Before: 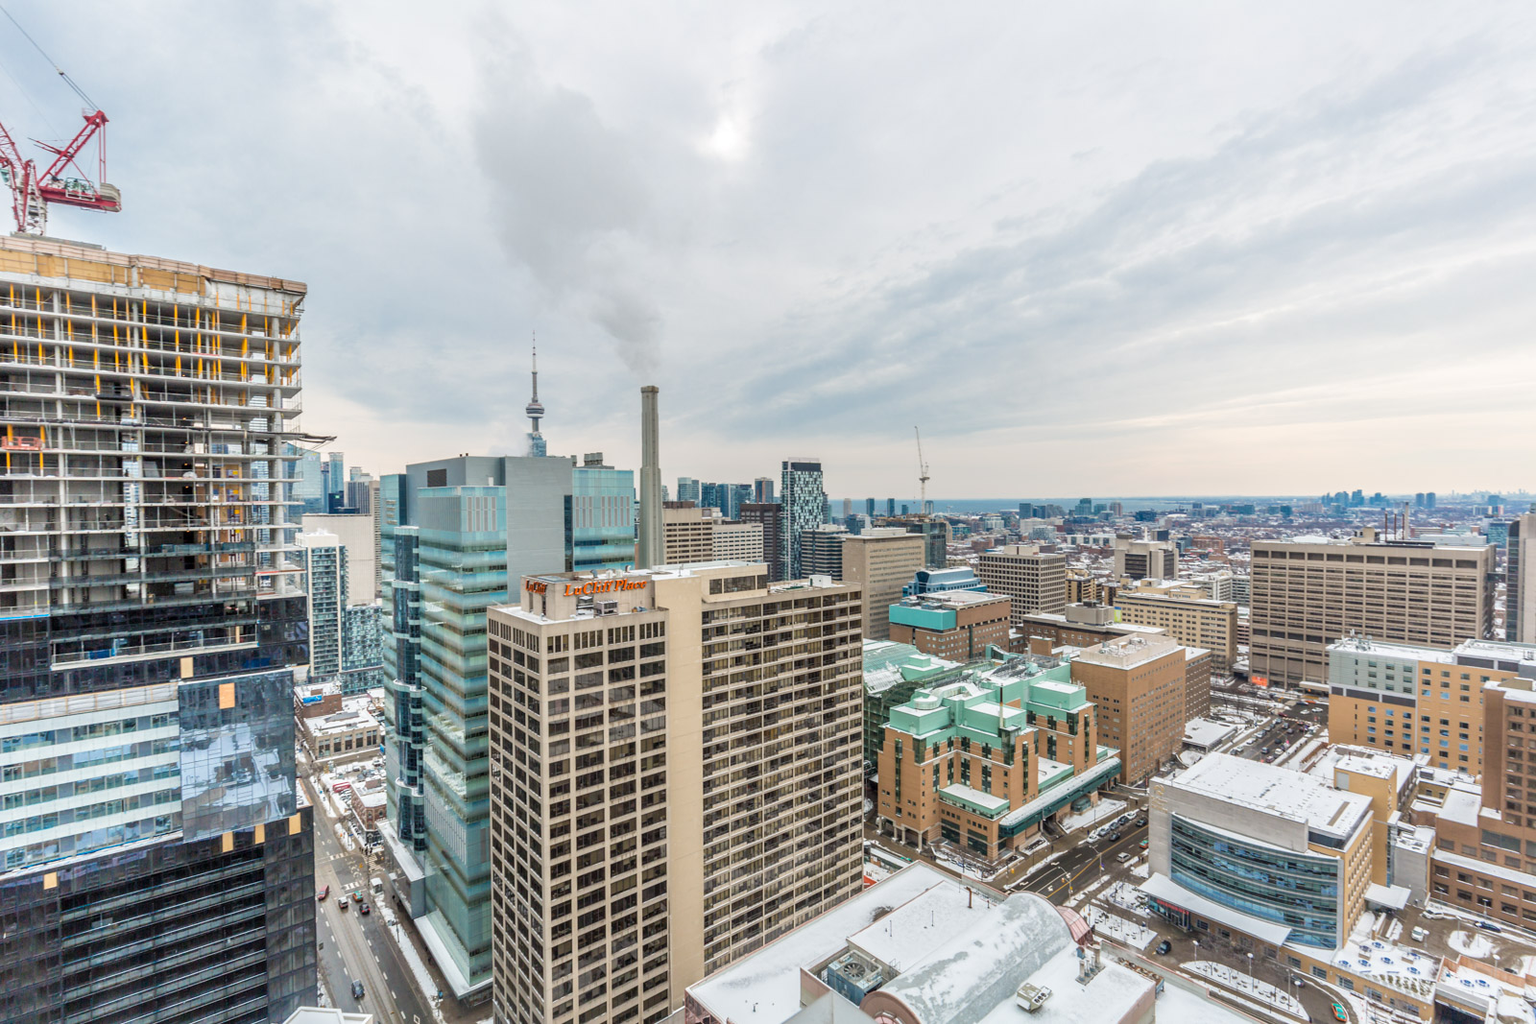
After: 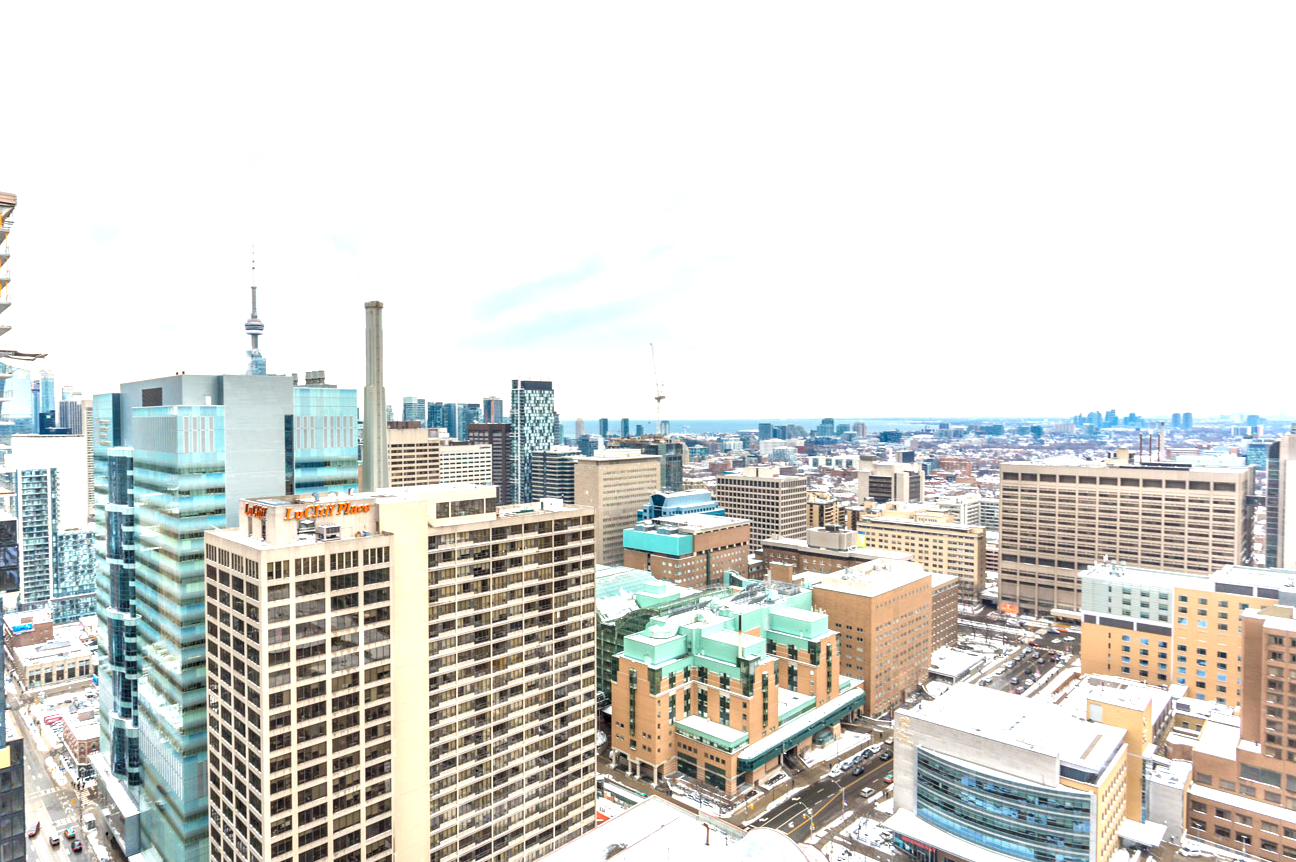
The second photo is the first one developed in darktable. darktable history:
exposure: black level correction 0, exposure 1 EV, compensate exposure bias true, compensate highlight preservation false
crop: left 18.95%, top 9.535%, right 0.001%, bottom 9.607%
contrast equalizer: octaves 7, y [[0.536, 0.565, 0.581, 0.516, 0.52, 0.491], [0.5 ×6], [0.5 ×6], [0 ×6], [0 ×6]], mix 0.286
